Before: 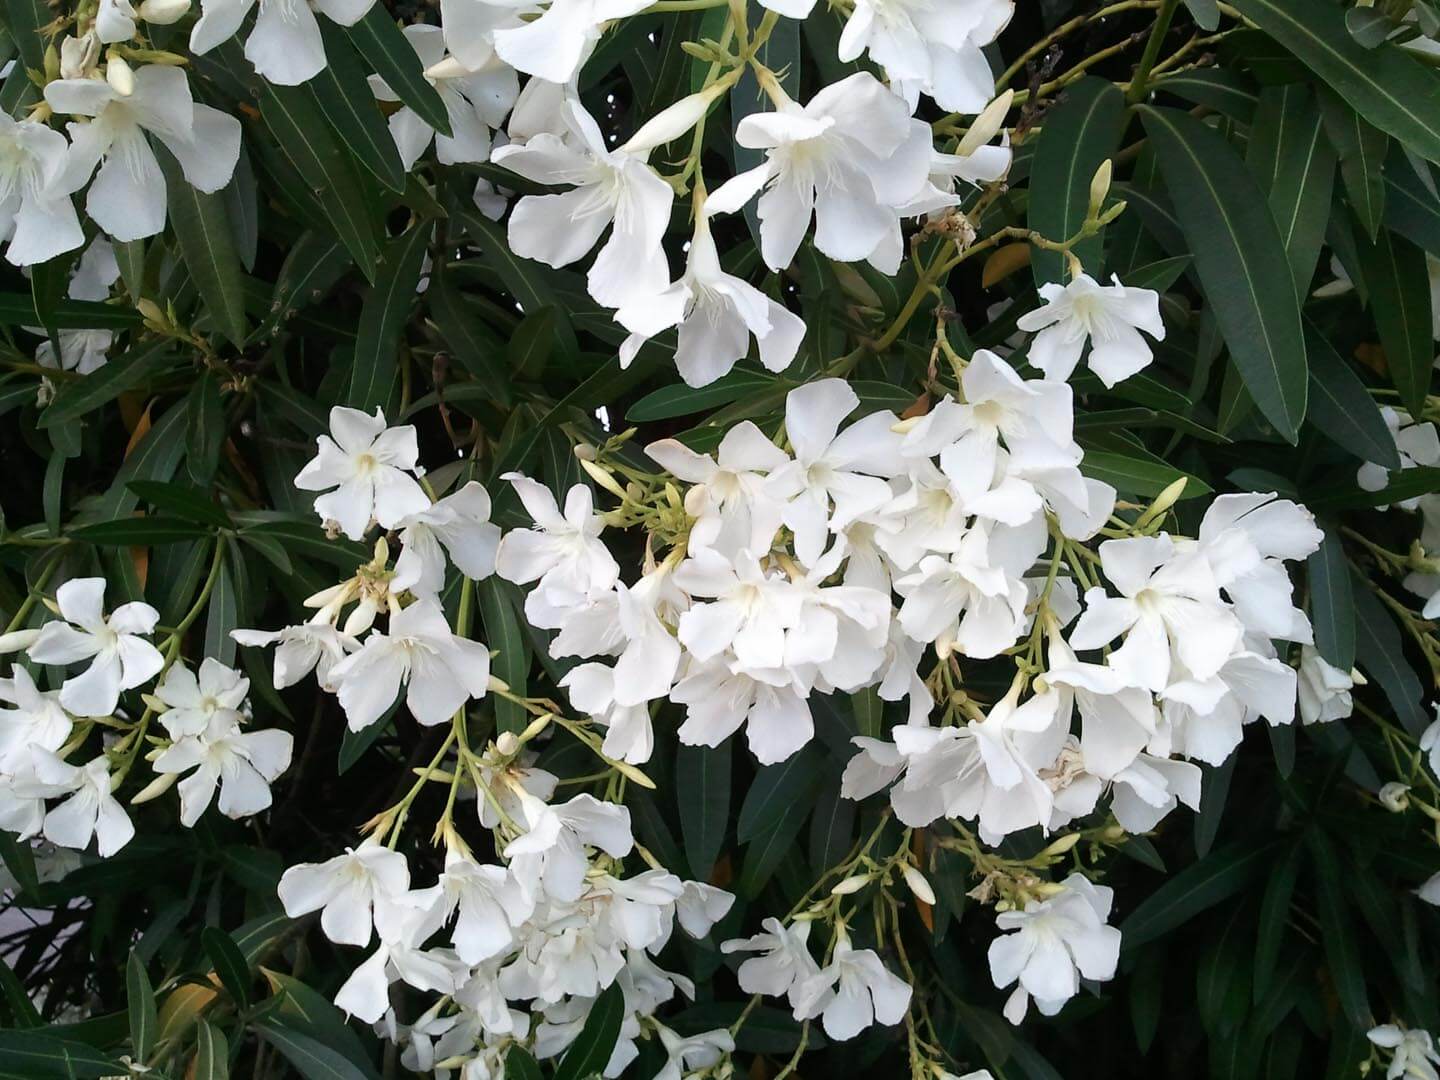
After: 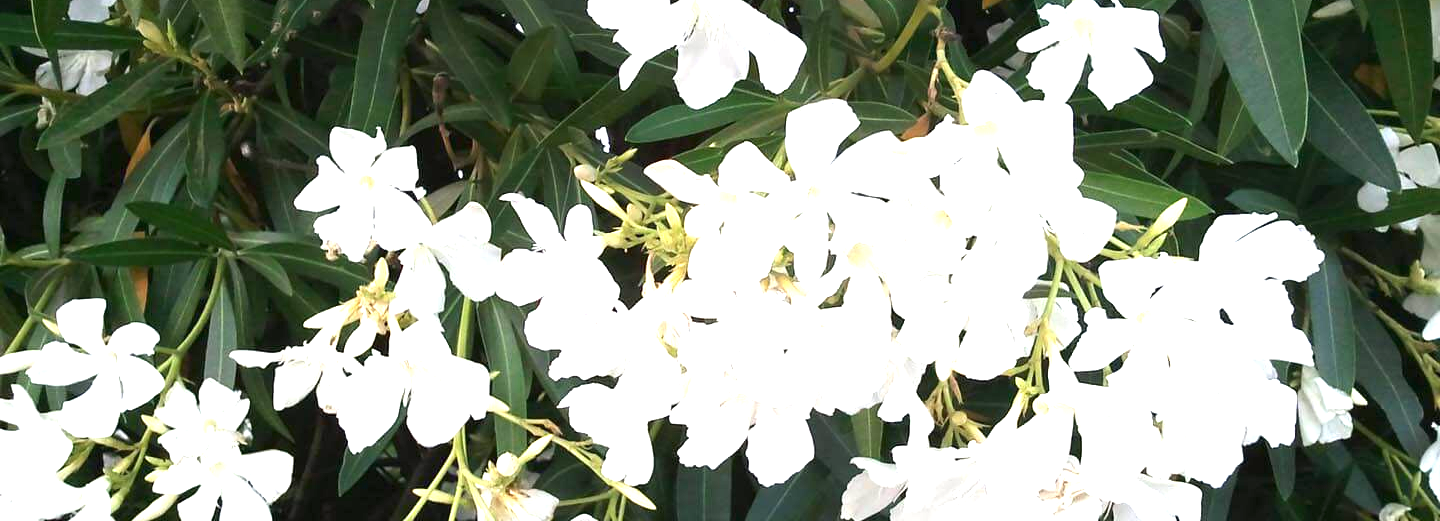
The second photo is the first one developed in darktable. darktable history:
exposure: black level correction 0, exposure 1.47 EV, compensate highlight preservation false
crop and rotate: top 25.896%, bottom 25.781%
